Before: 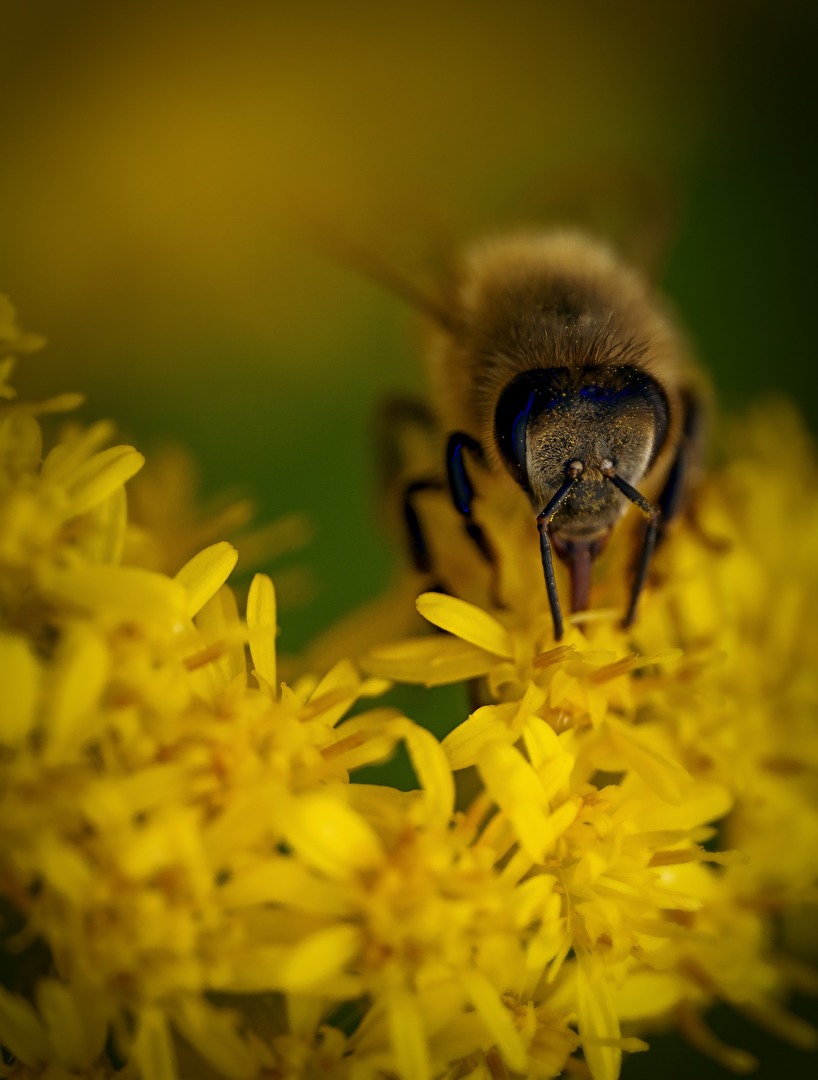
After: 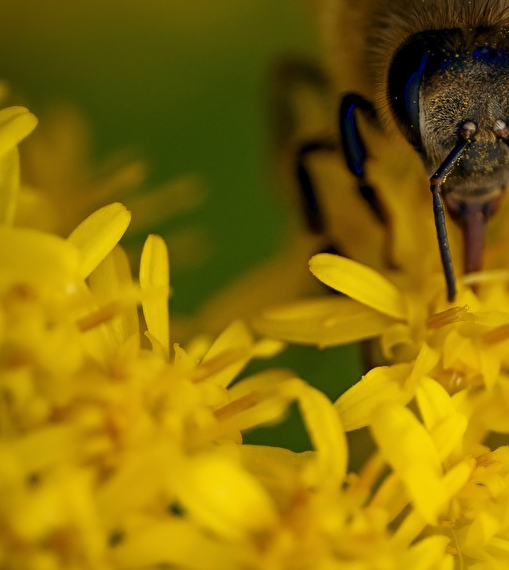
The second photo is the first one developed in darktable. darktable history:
crop: left 13.157%, top 31.48%, right 24.534%, bottom 15.738%
